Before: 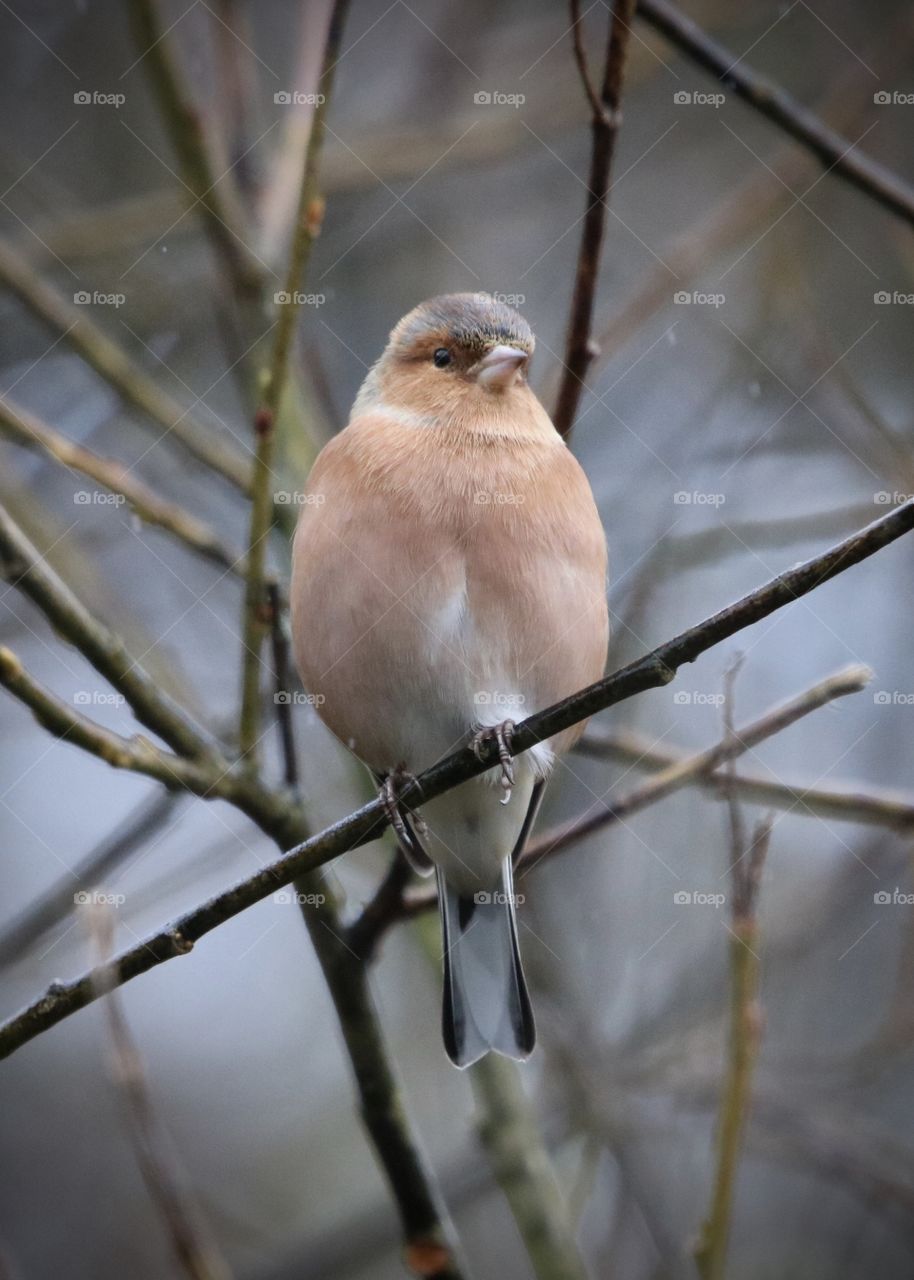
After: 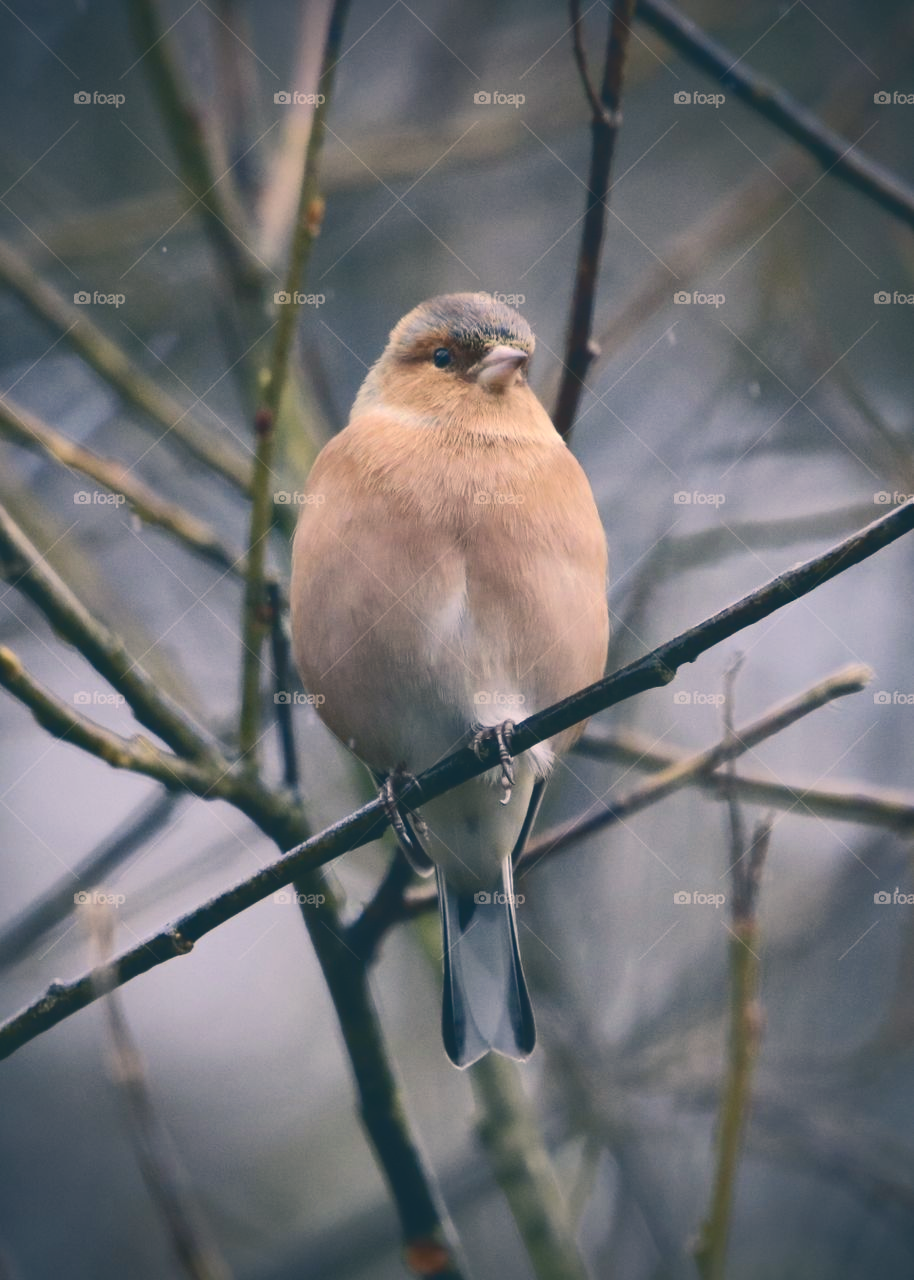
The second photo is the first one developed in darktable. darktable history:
tone curve: curves: ch0 [(0, 0) (0.003, 0.156) (0.011, 0.156) (0.025, 0.157) (0.044, 0.164) (0.069, 0.172) (0.1, 0.181) (0.136, 0.191) (0.177, 0.214) (0.224, 0.245) (0.277, 0.285) (0.335, 0.333) (0.399, 0.387) (0.468, 0.471) (0.543, 0.556) (0.623, 0.648) (0.709, 0.734) (0.801, 0.809) (0.898, 0.891) (1, 1)], color space Lab, independent channels, preserve colors none
color correction: highlights a* 10.26, highlights b* 14.24, shadows a* -10.19, shadows b* -15.05
